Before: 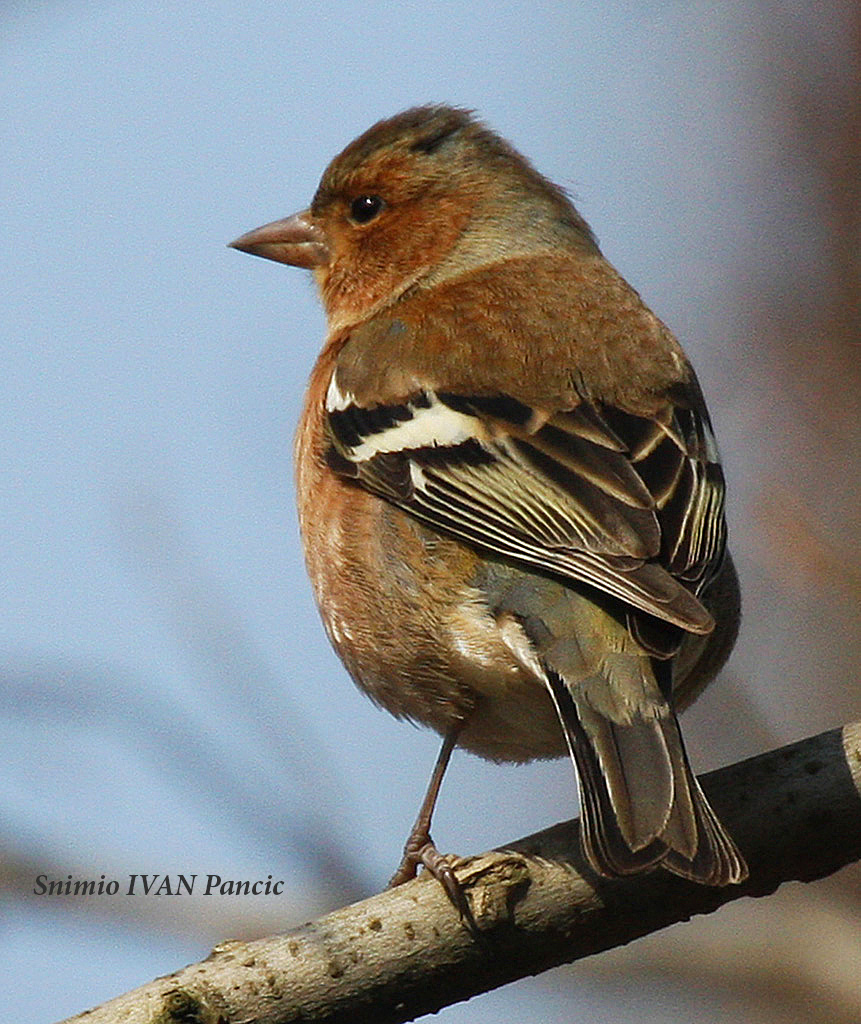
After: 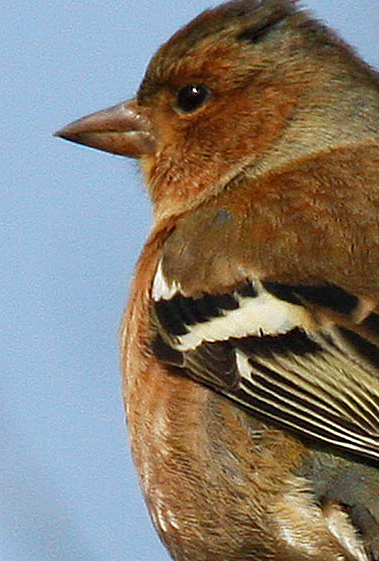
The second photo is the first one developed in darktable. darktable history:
crop: left 20.248%, top 10.86%, right 35.675%, bottom 34.321%
haze removal: compatibility mode true, adaptive false
